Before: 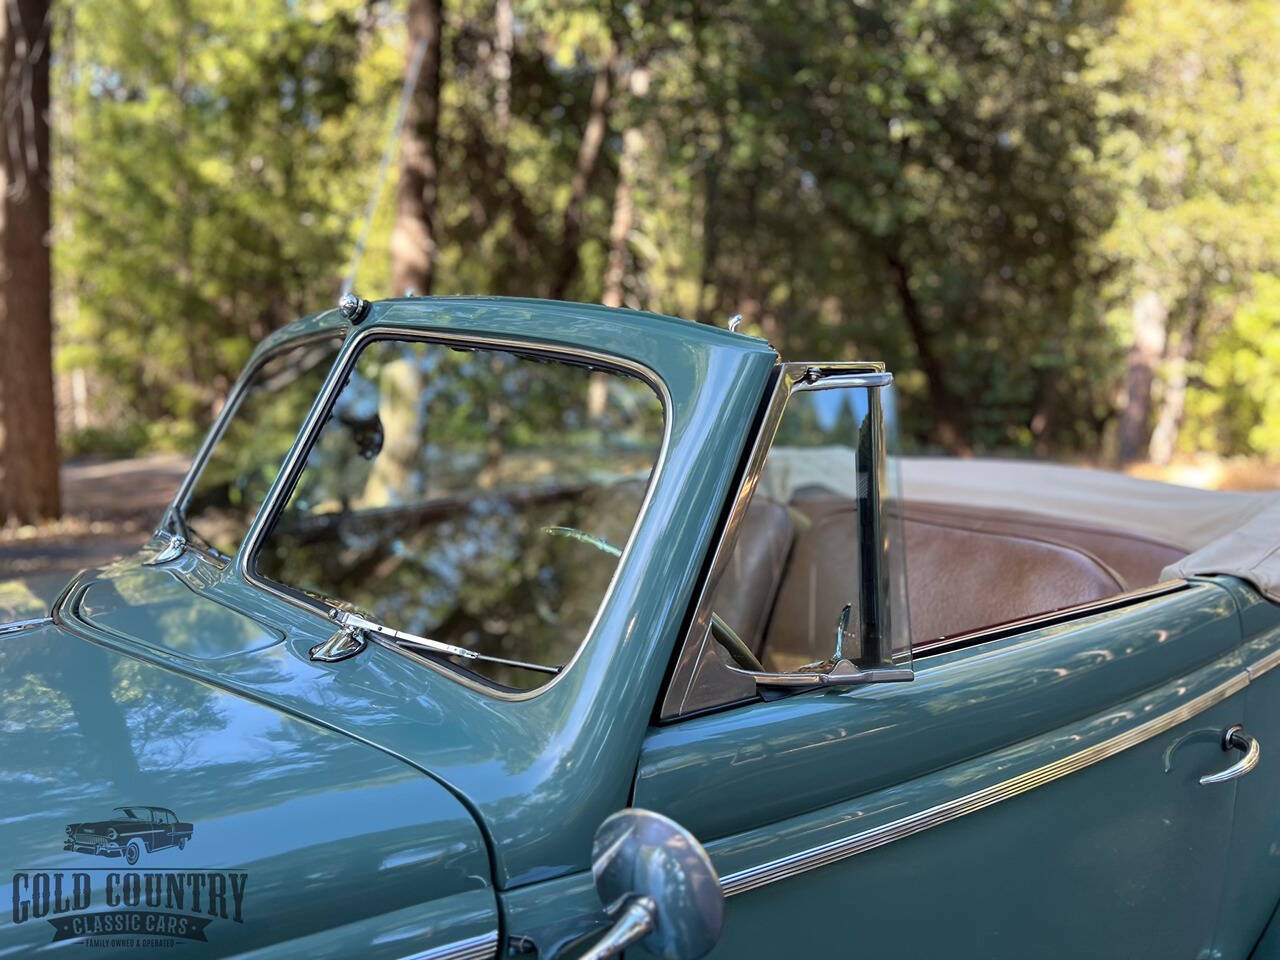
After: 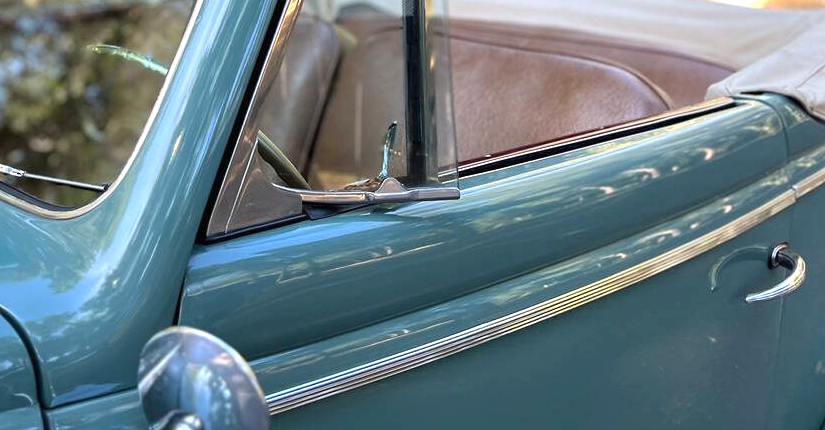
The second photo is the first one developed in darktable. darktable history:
crop and rotate: left 35.509%, top 50.238%, bottom 4.934%
exposure: black level correction 0, exposure 0.5 EV, compensate highlight preservation false
